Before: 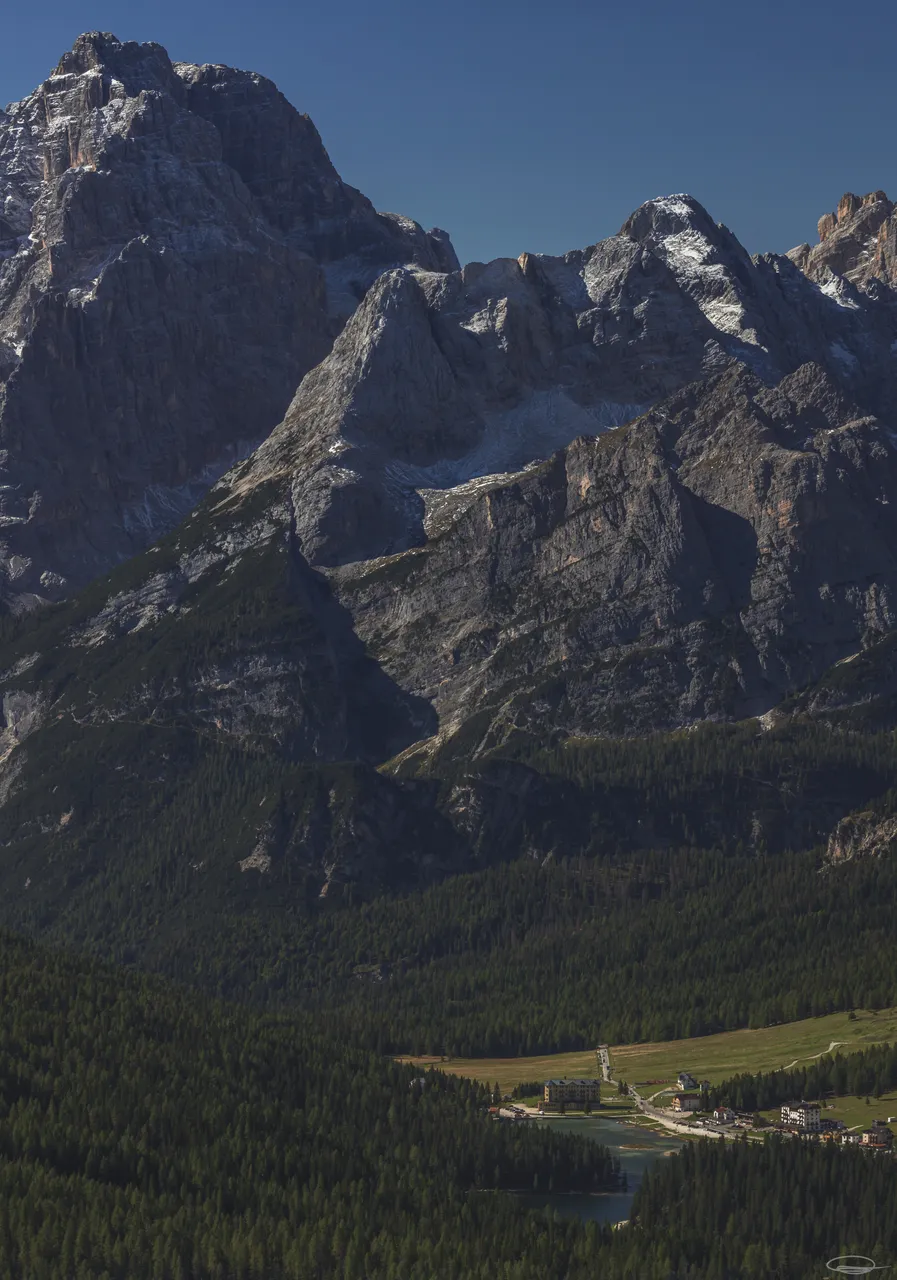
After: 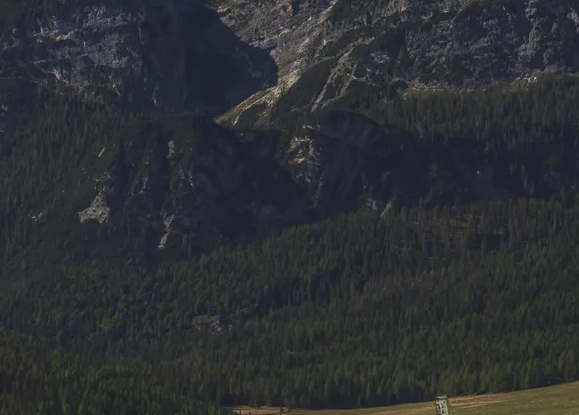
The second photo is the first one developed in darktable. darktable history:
crop: left 18.023%, top 50.723%, right 17.395%, bottom 16.85%
